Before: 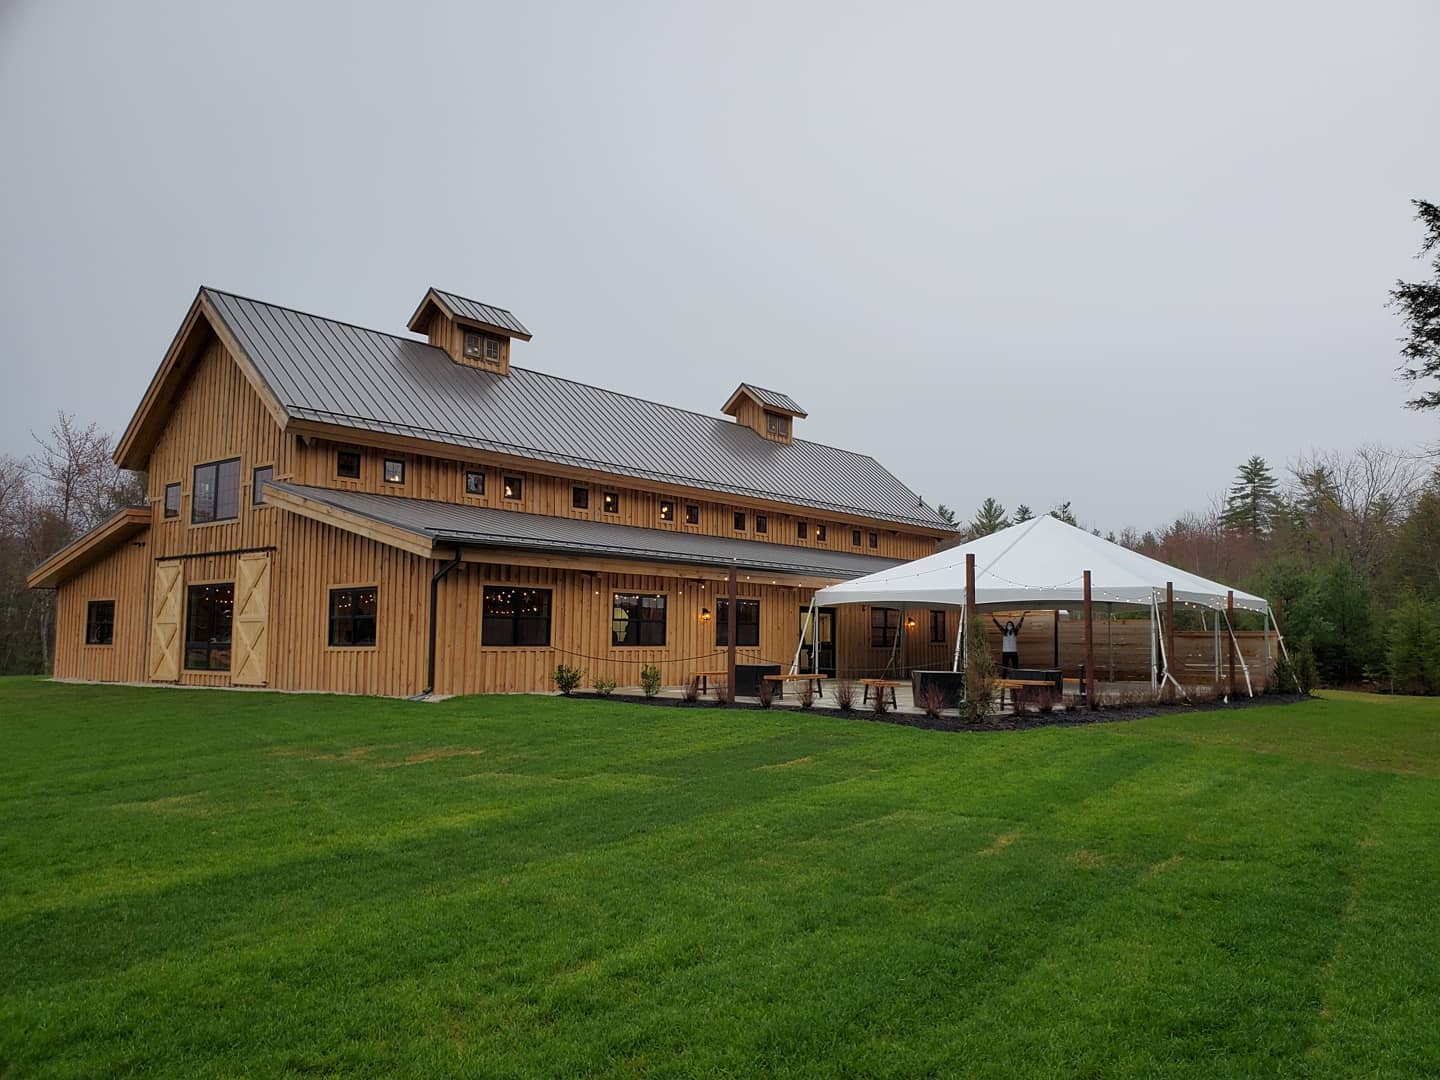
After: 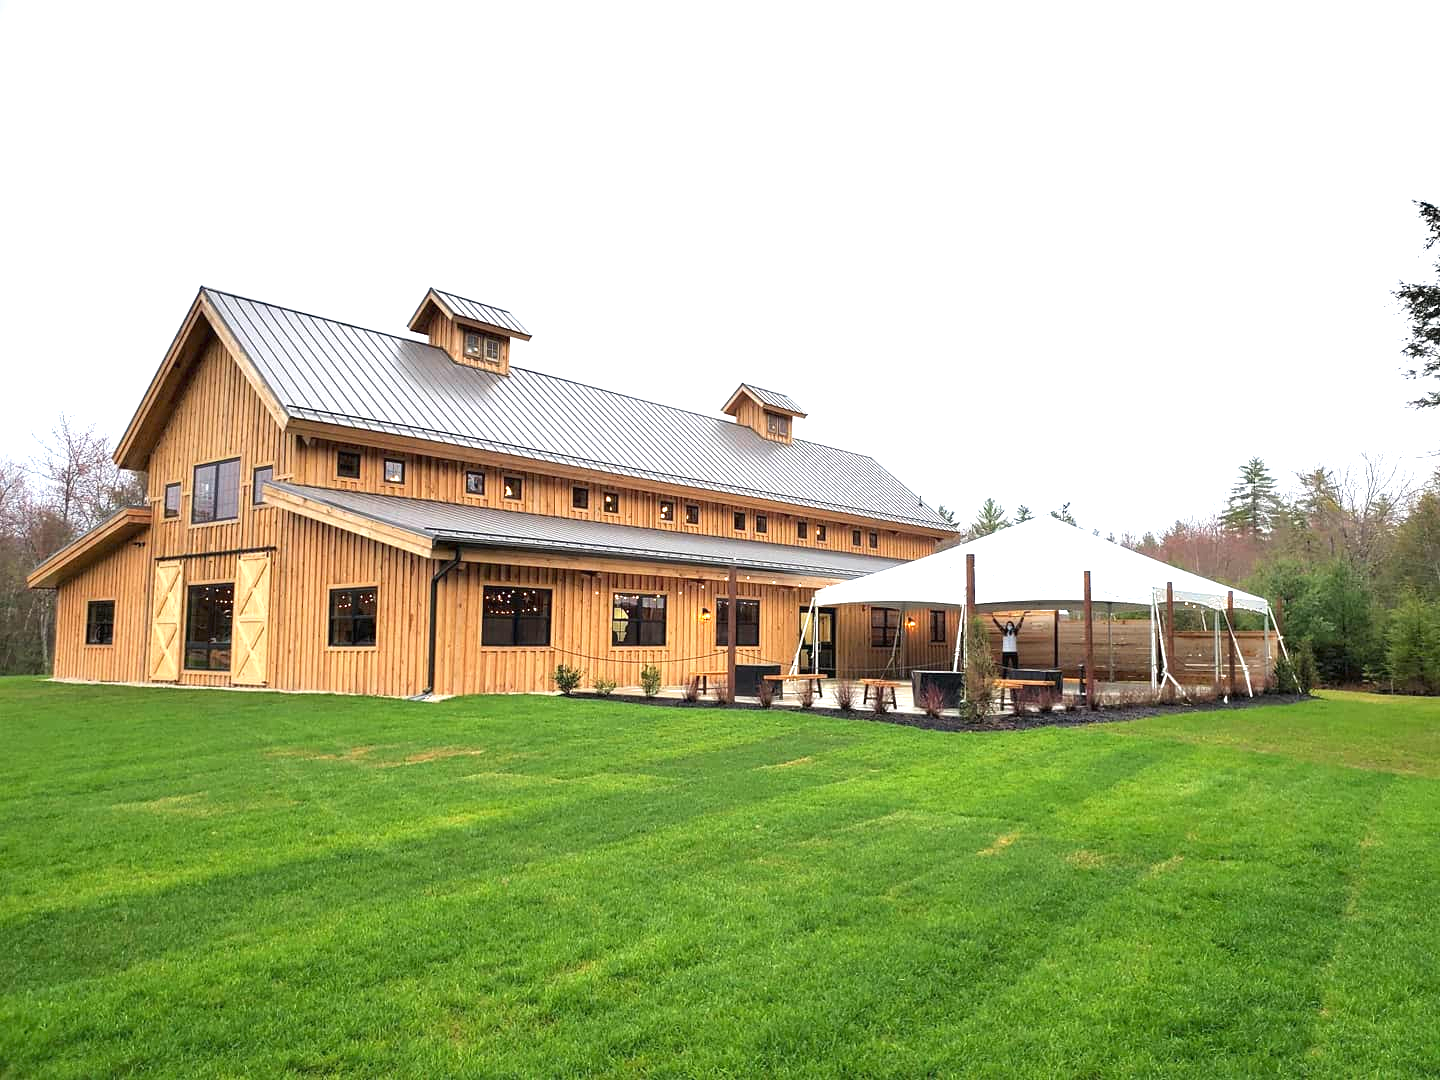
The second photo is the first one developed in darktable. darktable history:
exposure: black level correction 0, exposure 1.748 EV, compensate highlight preservation false
